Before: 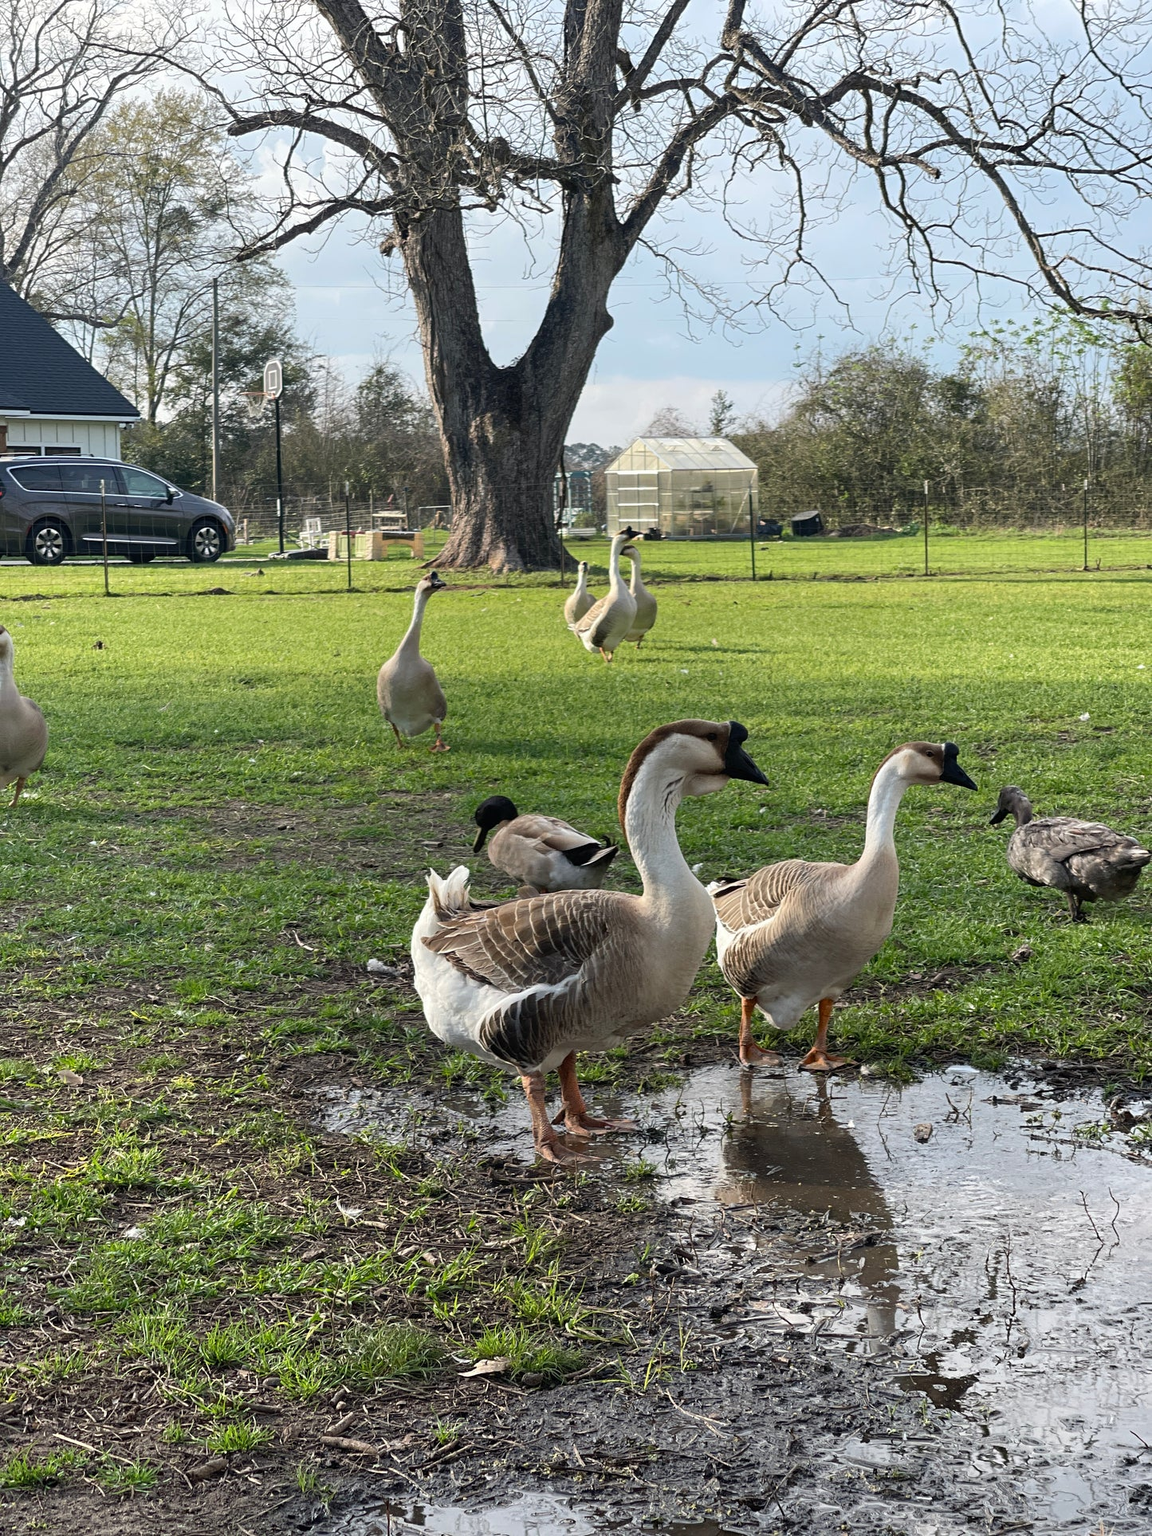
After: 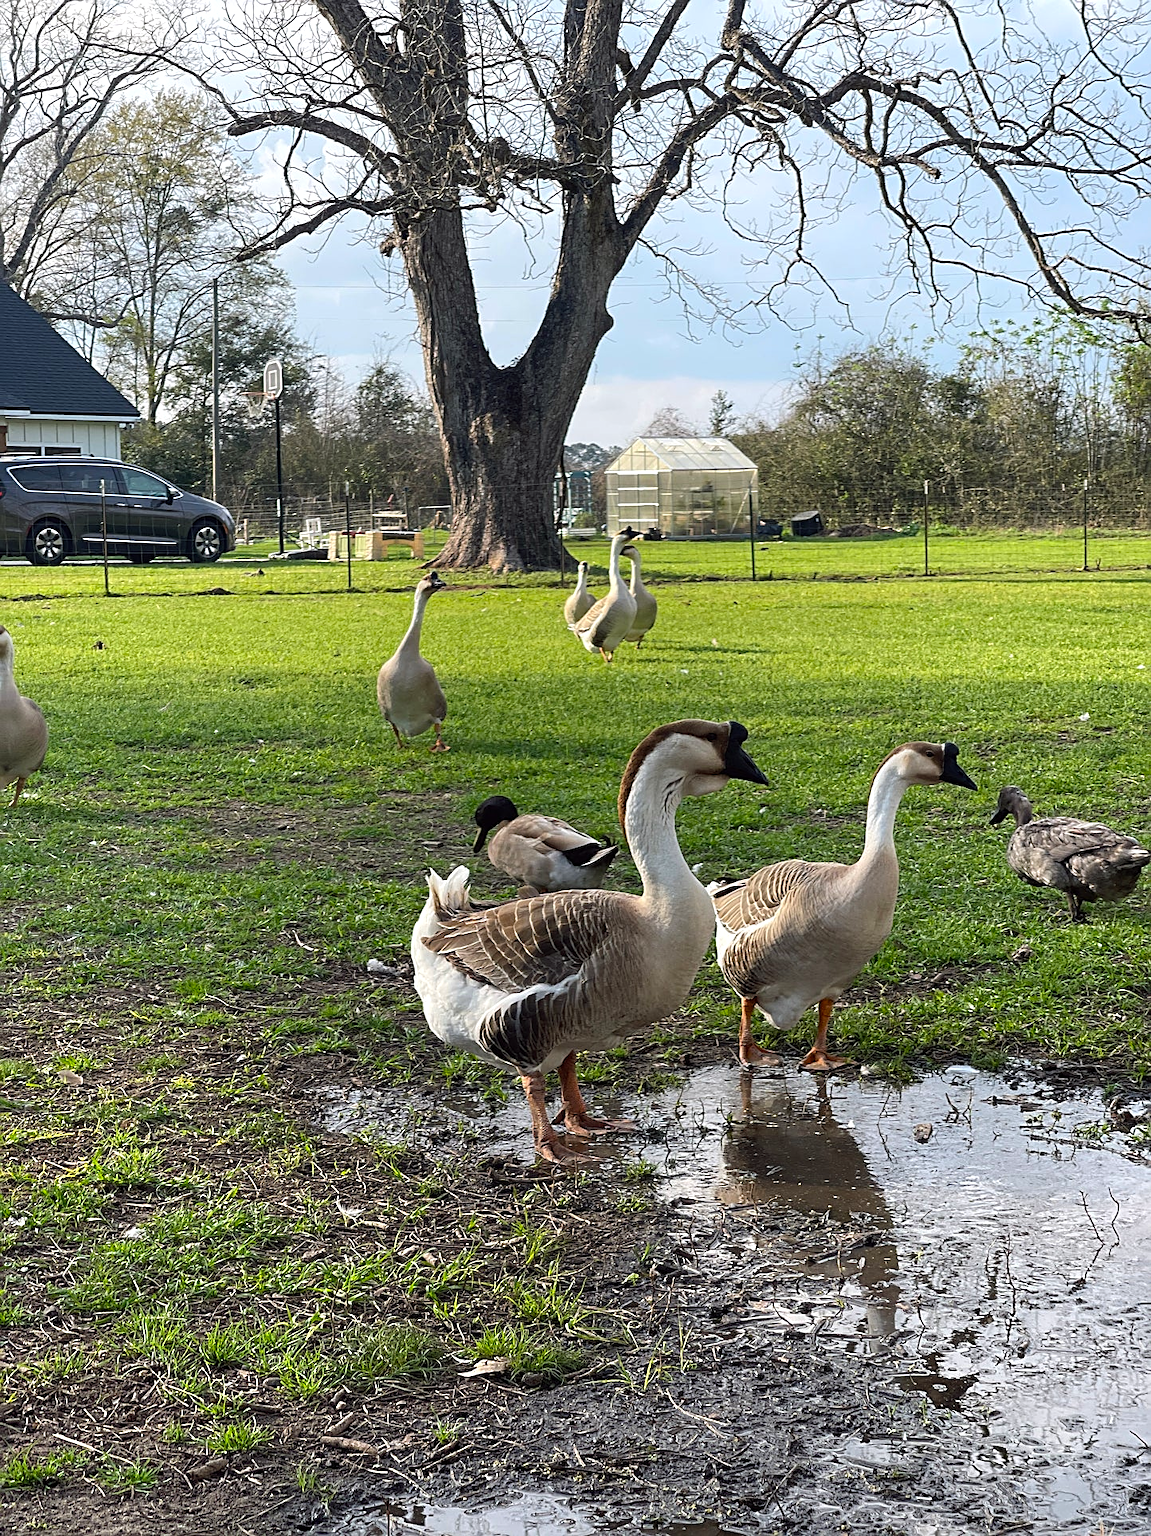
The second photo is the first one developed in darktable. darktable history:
sharpen: on, module defaults
color balance: lift [1, 1, 0.999, 1.001], gamma [1, 1.003, 1.005, 0.995], gain [1, 0.992, 0.988, 1.012], contrast 5%, output saturation 110%
